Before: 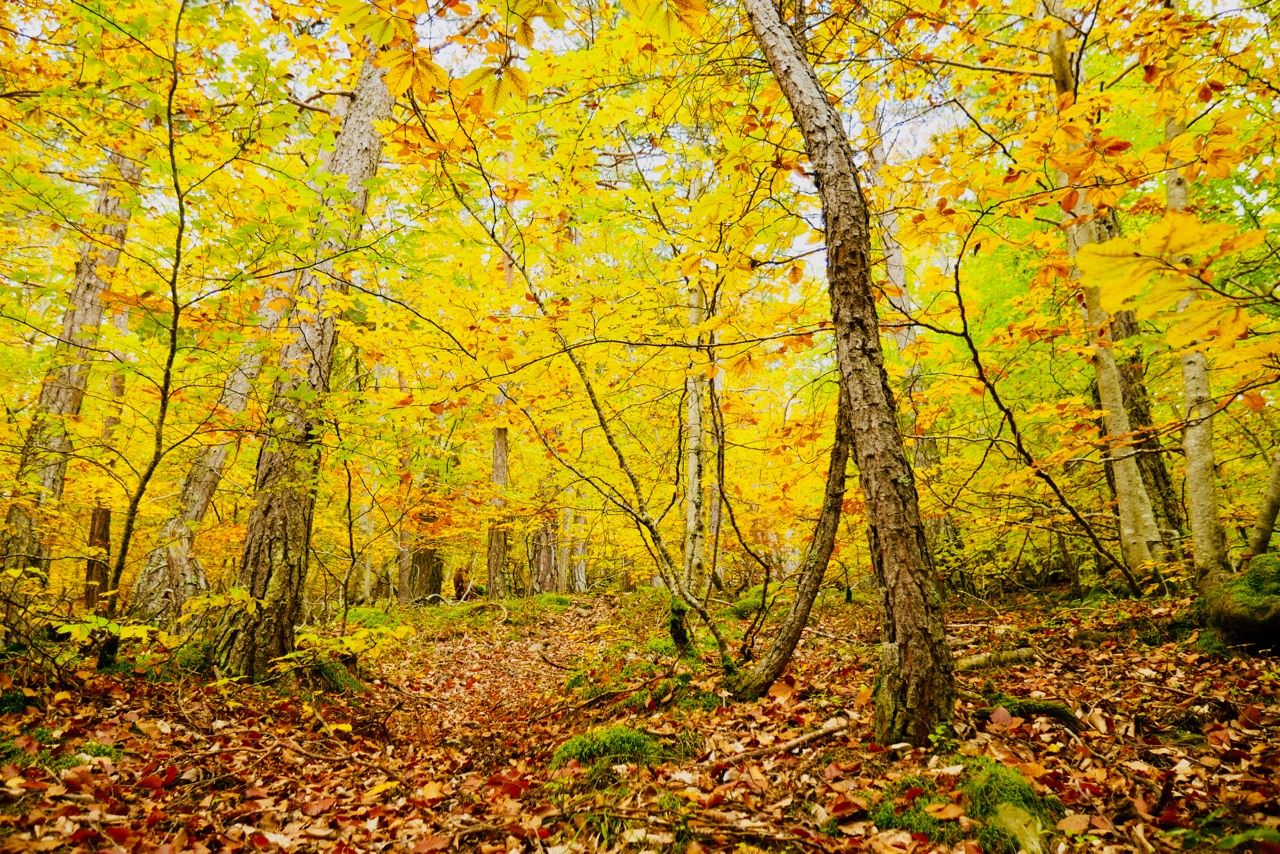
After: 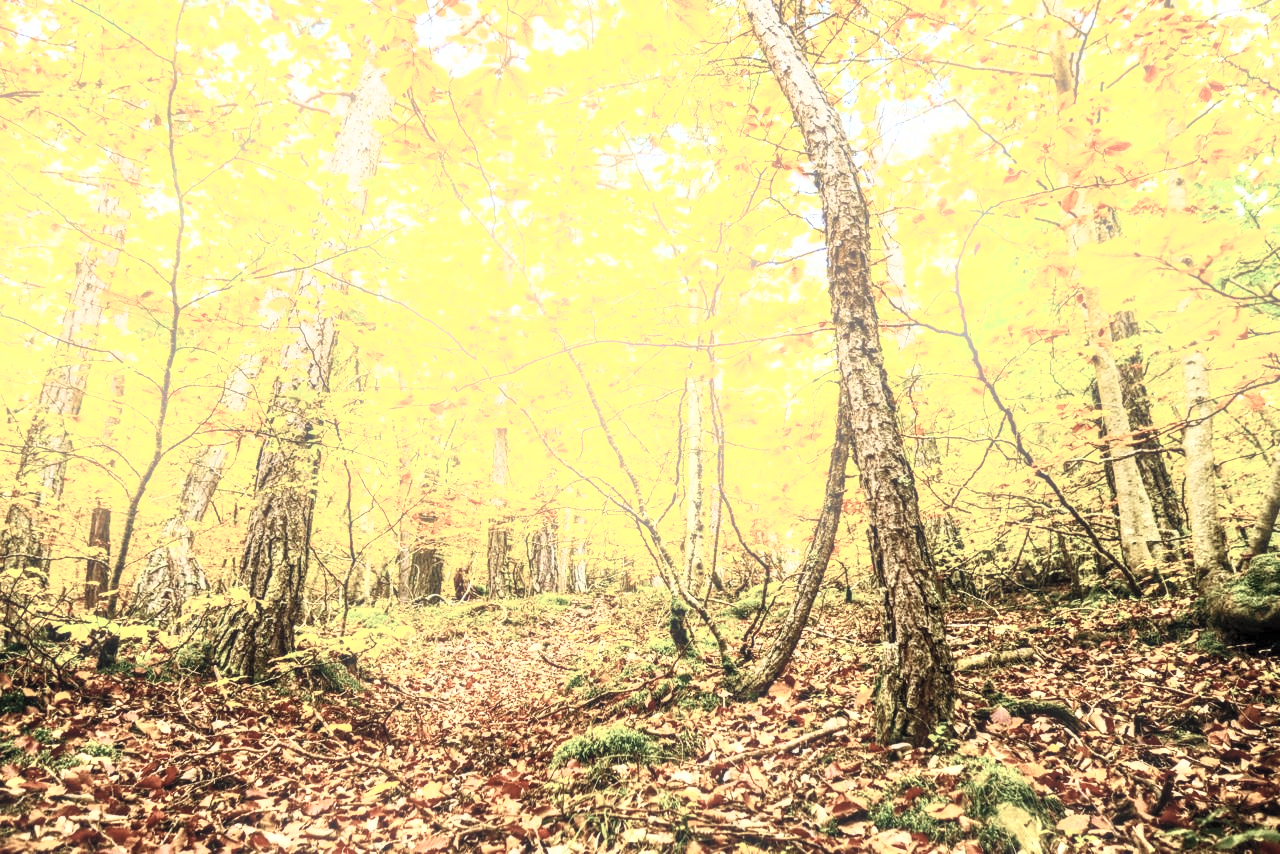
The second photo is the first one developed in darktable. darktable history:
bloom: size 9%, threshold 100%, strength 7%
local contrast: detail 144%
contrast brightness saturation: contrast 0.57, brightness 0.57, saturation -0.34
